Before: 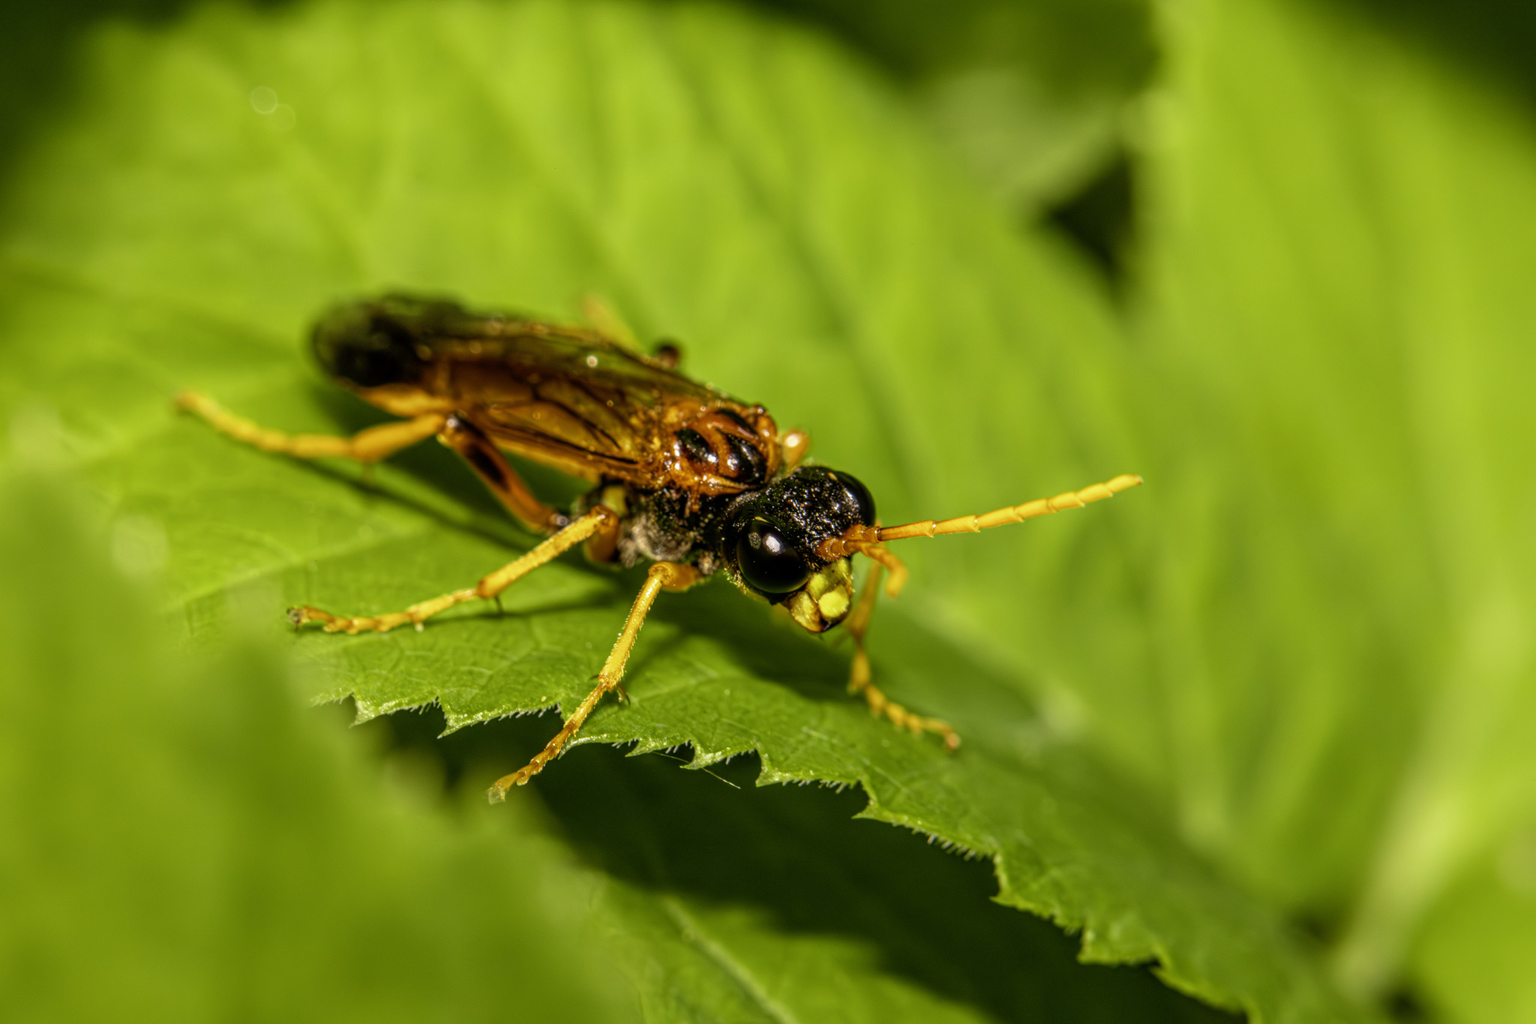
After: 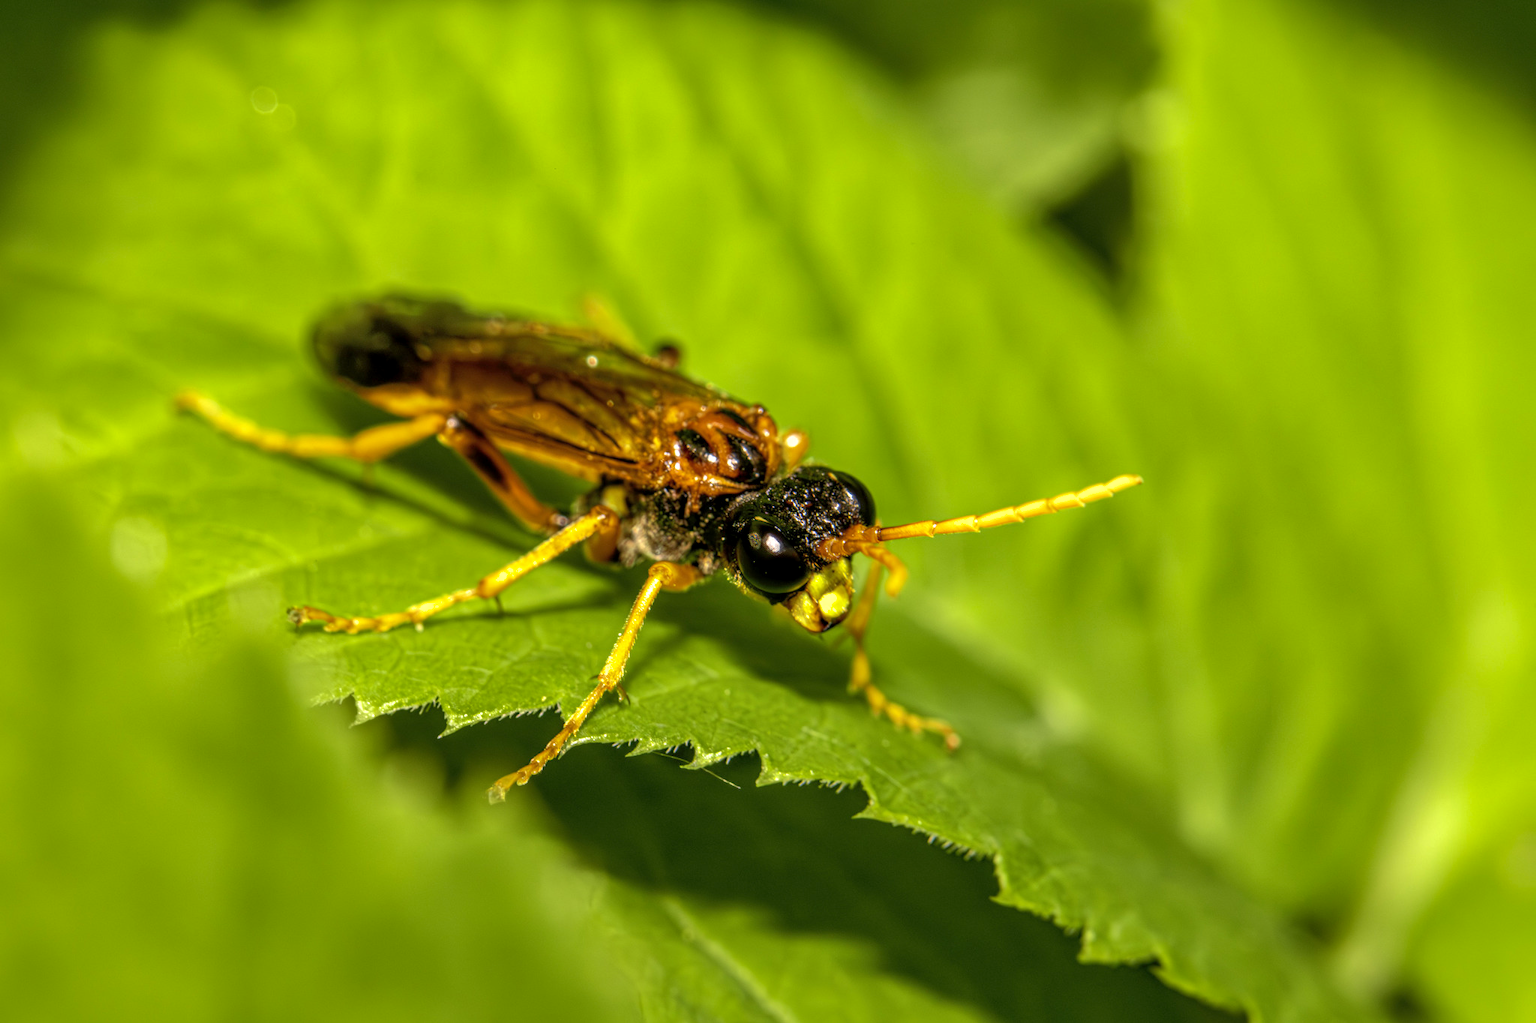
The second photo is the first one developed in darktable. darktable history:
exposure: black level correction 0.001, exposure 0.498 EV, compensate highlight preservation false
shadows and highlights: on, module defaults
